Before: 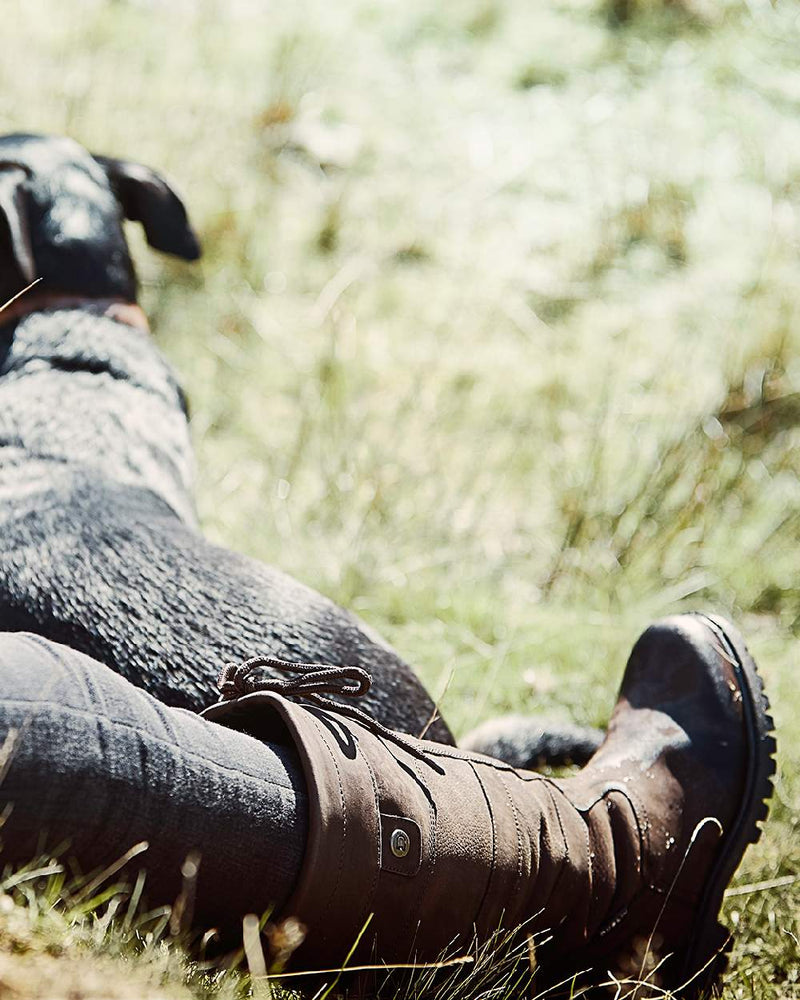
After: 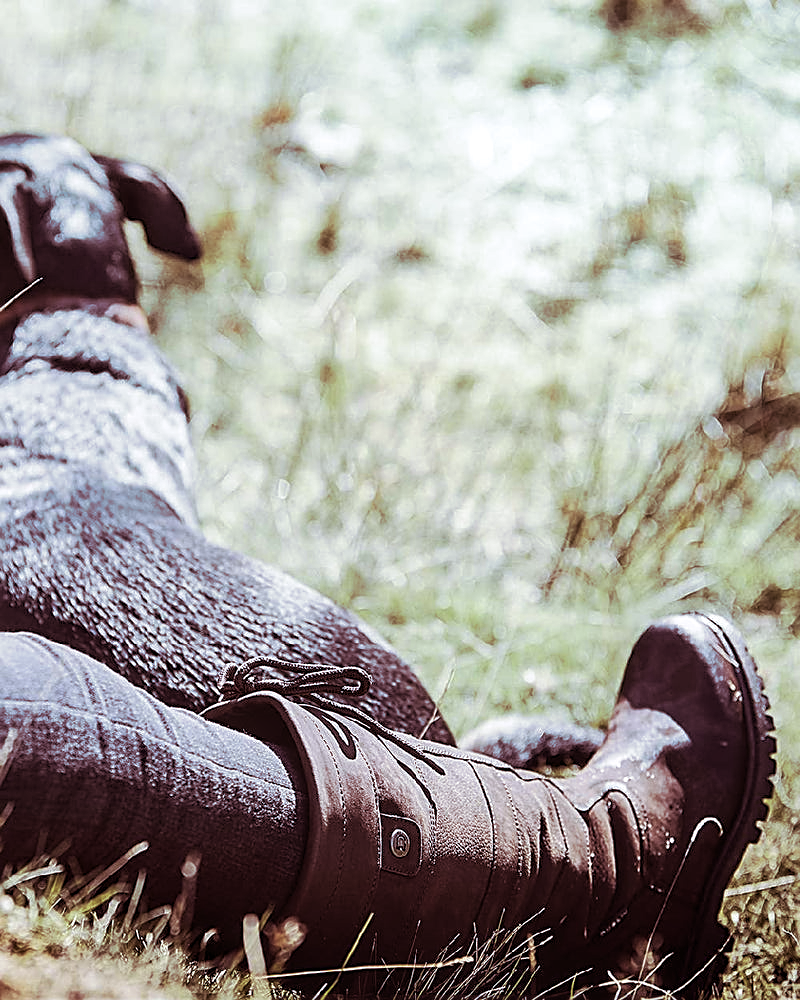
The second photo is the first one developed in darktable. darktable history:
sharpen: on, module defaults
local contrast: detail 130%
white balance: red 0.967, blue 1.119, emerald 0.756
split-toning: on, module defaults
